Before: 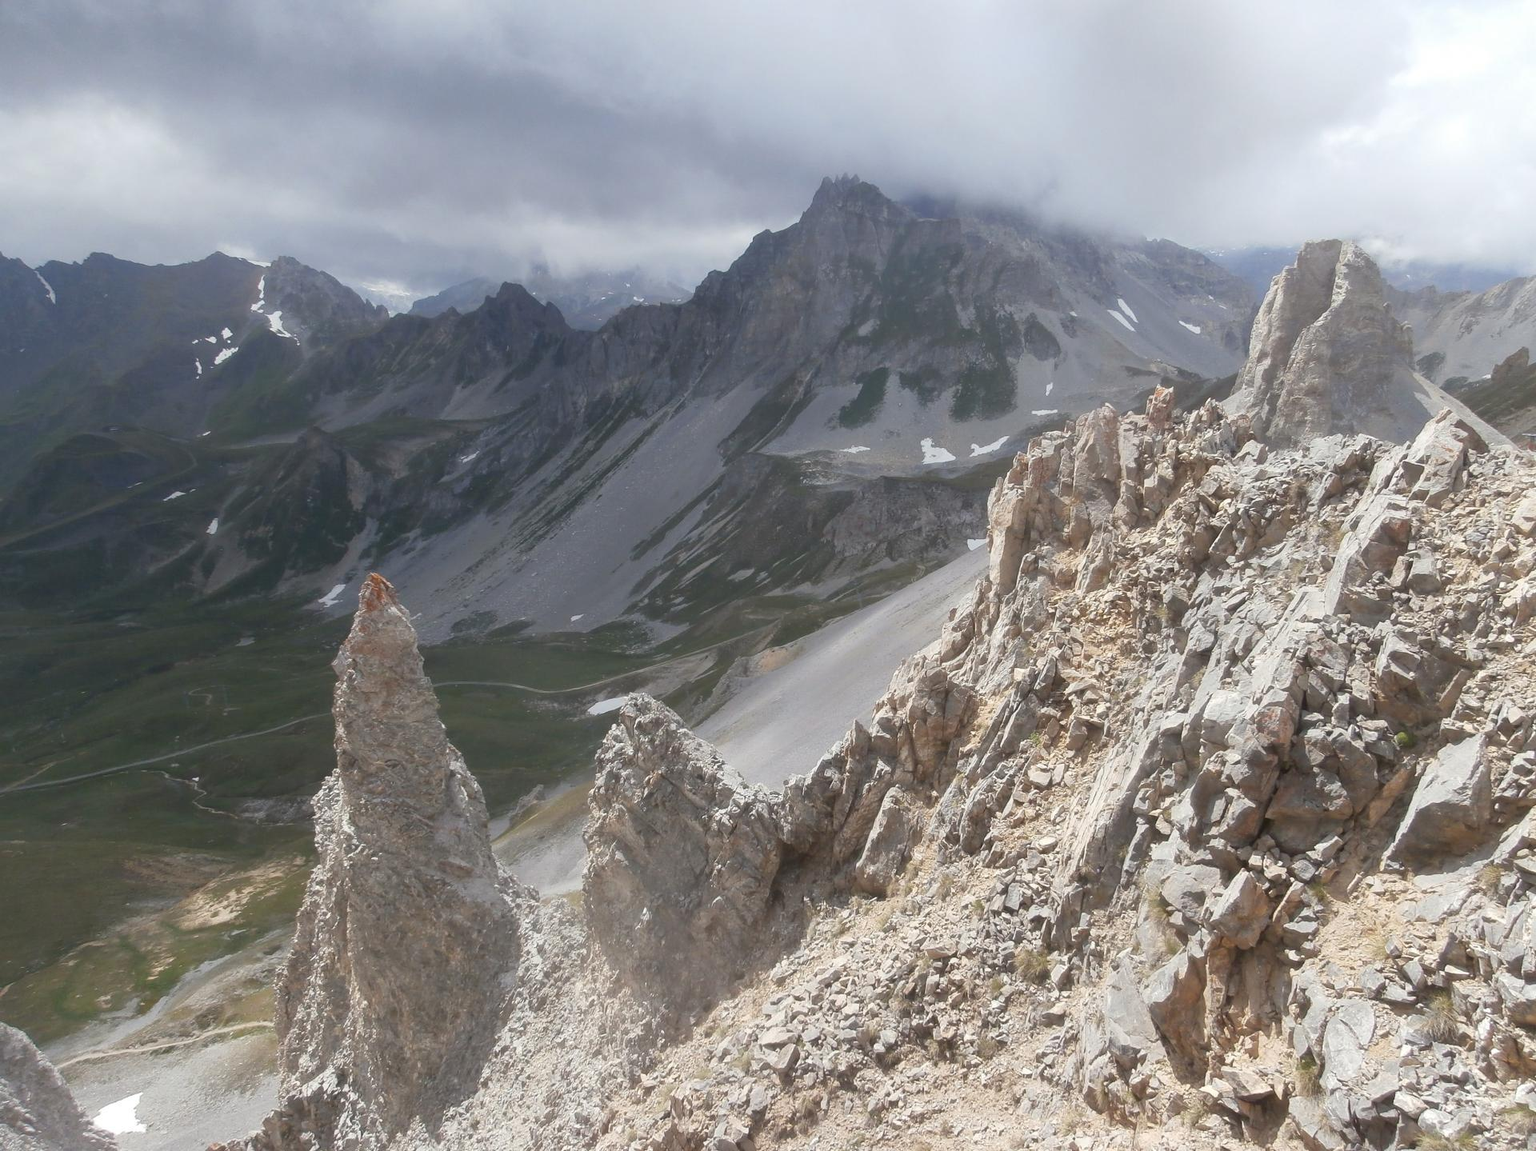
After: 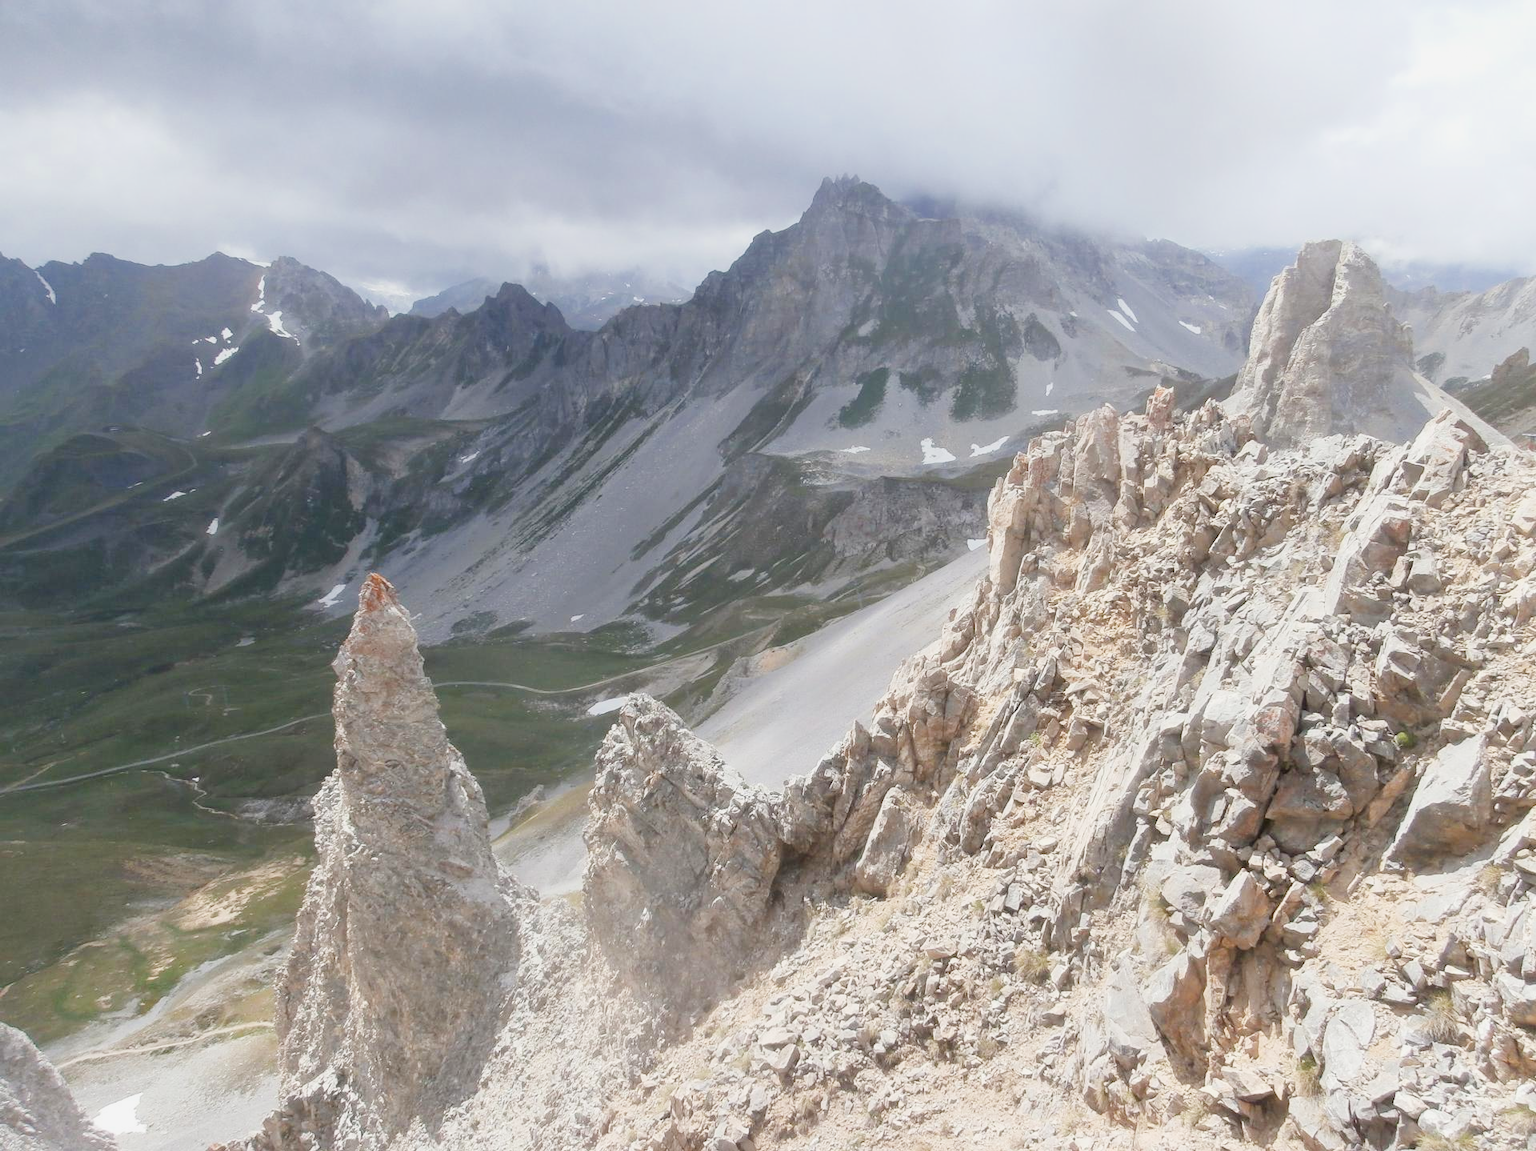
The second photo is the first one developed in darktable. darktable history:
exposure: black level correction 0, exposure 1.199 EV, compensate highlight preservation false
contrast brightness saturation: brightness -0.092
filmic rgb: black relative exposure -7.65 EV, white relative exposure 4.56 EV, threshold 5.99 EV, hardness 3.61, enable highlight reconstruction true
